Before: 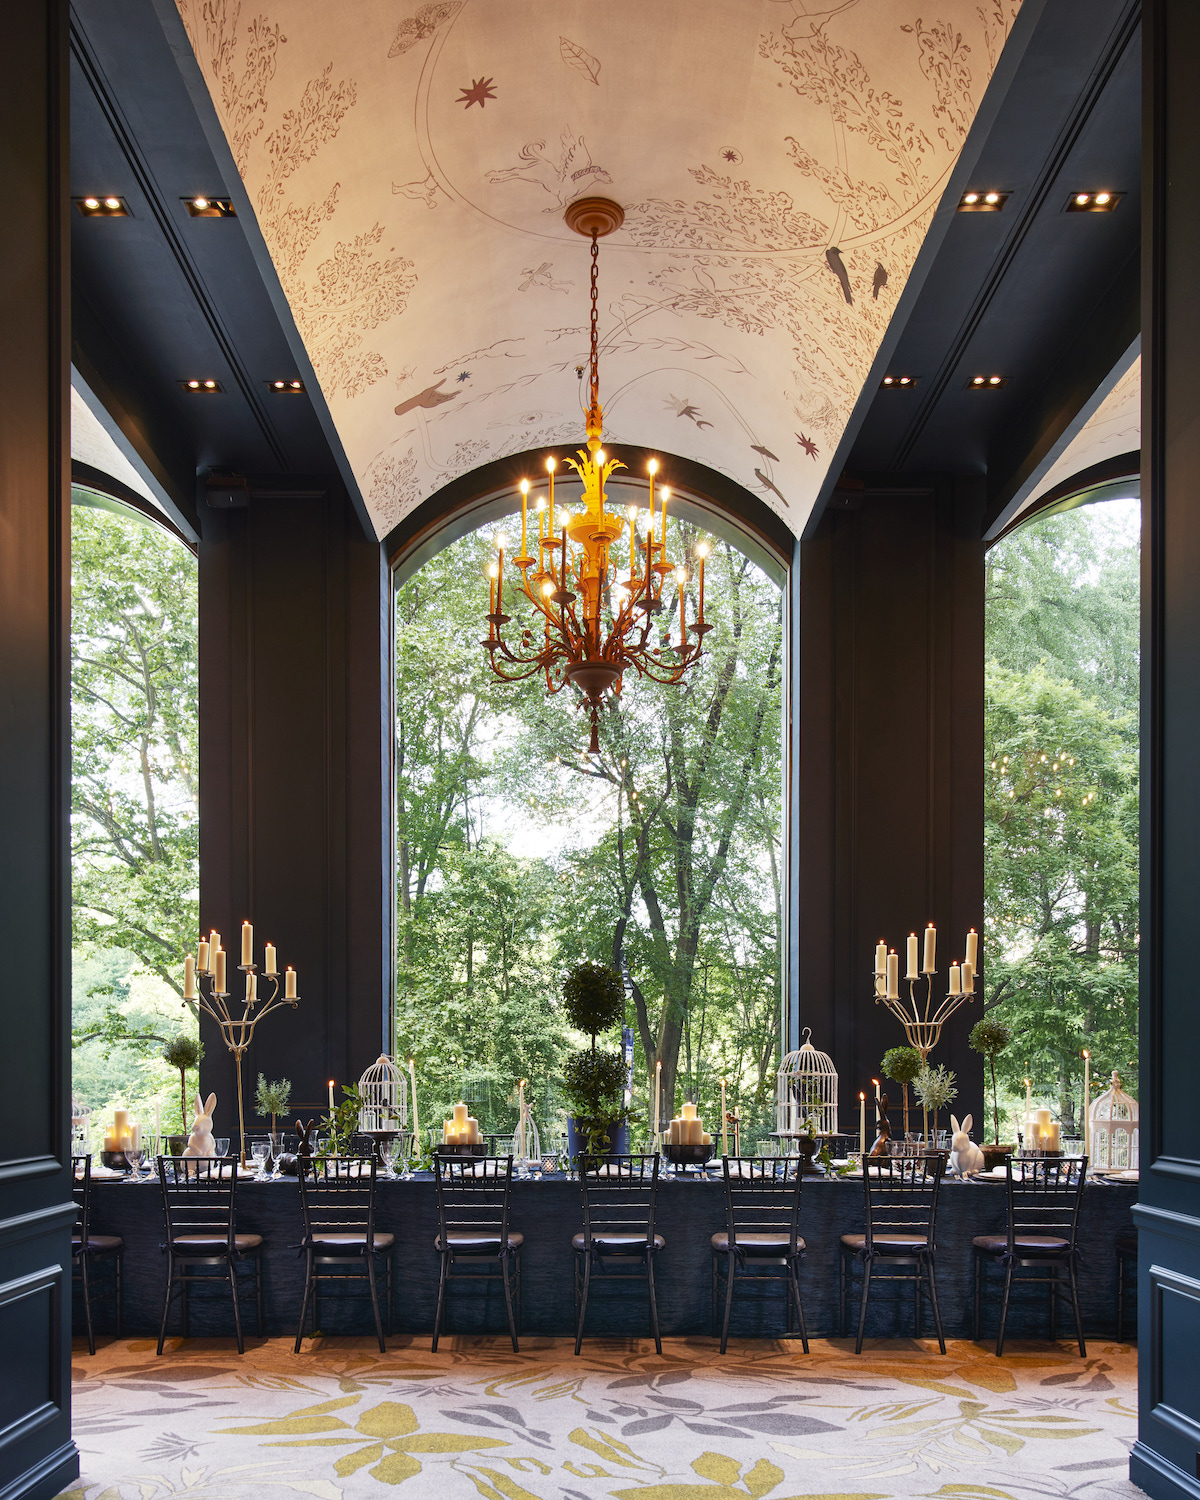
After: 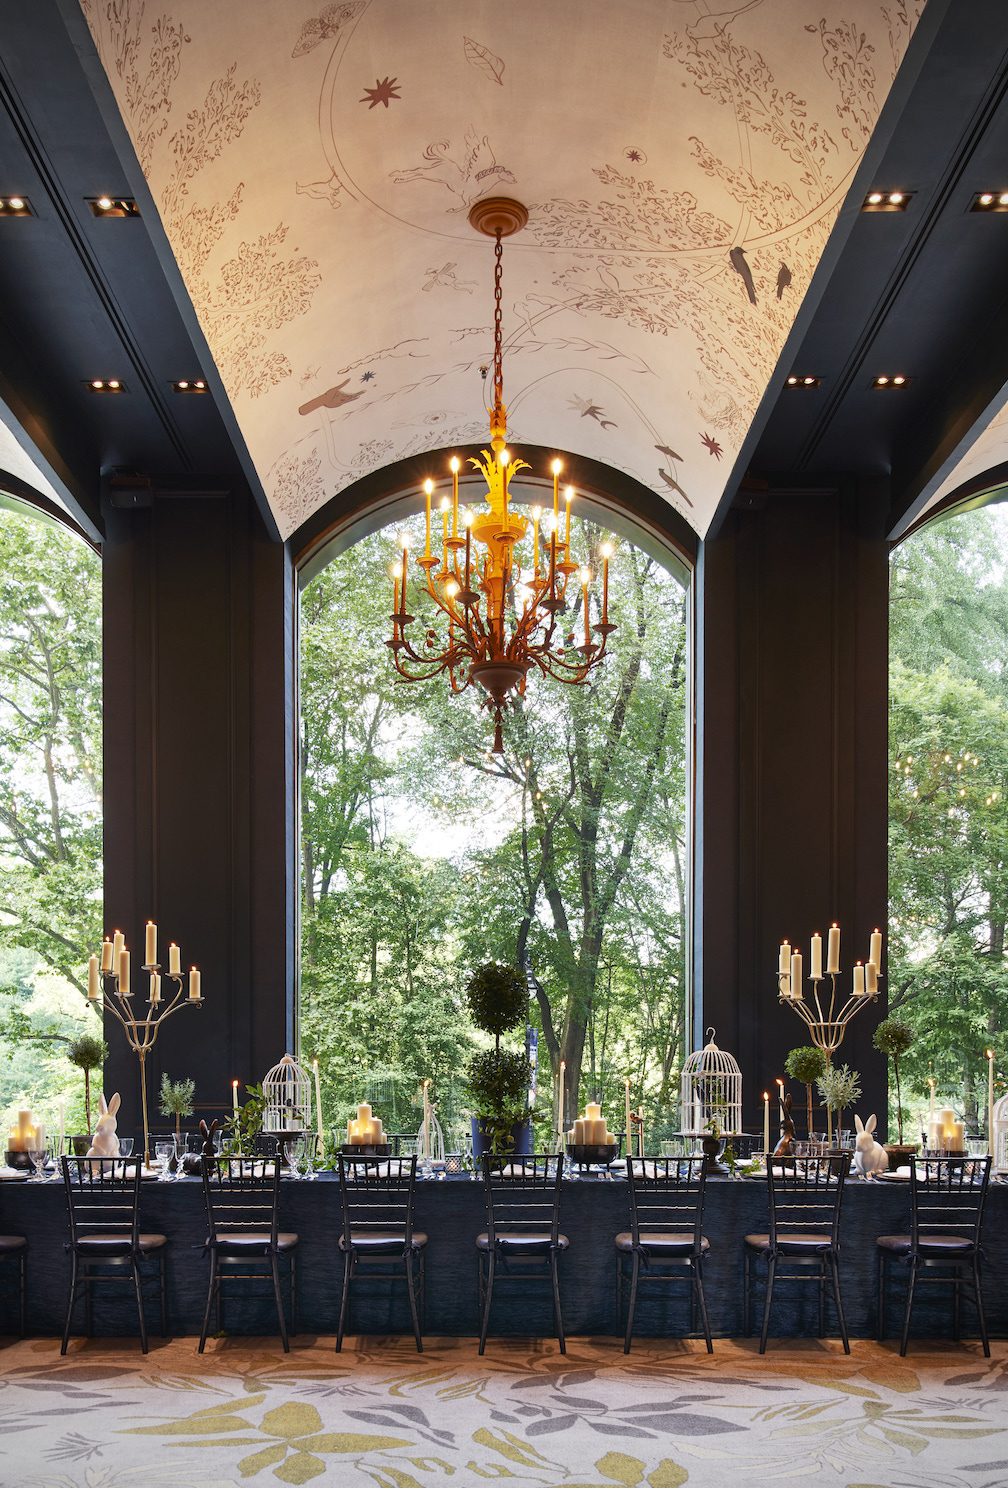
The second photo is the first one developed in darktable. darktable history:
crop: left 8.026%, right 7.374%
vignetting: on, module defaults
